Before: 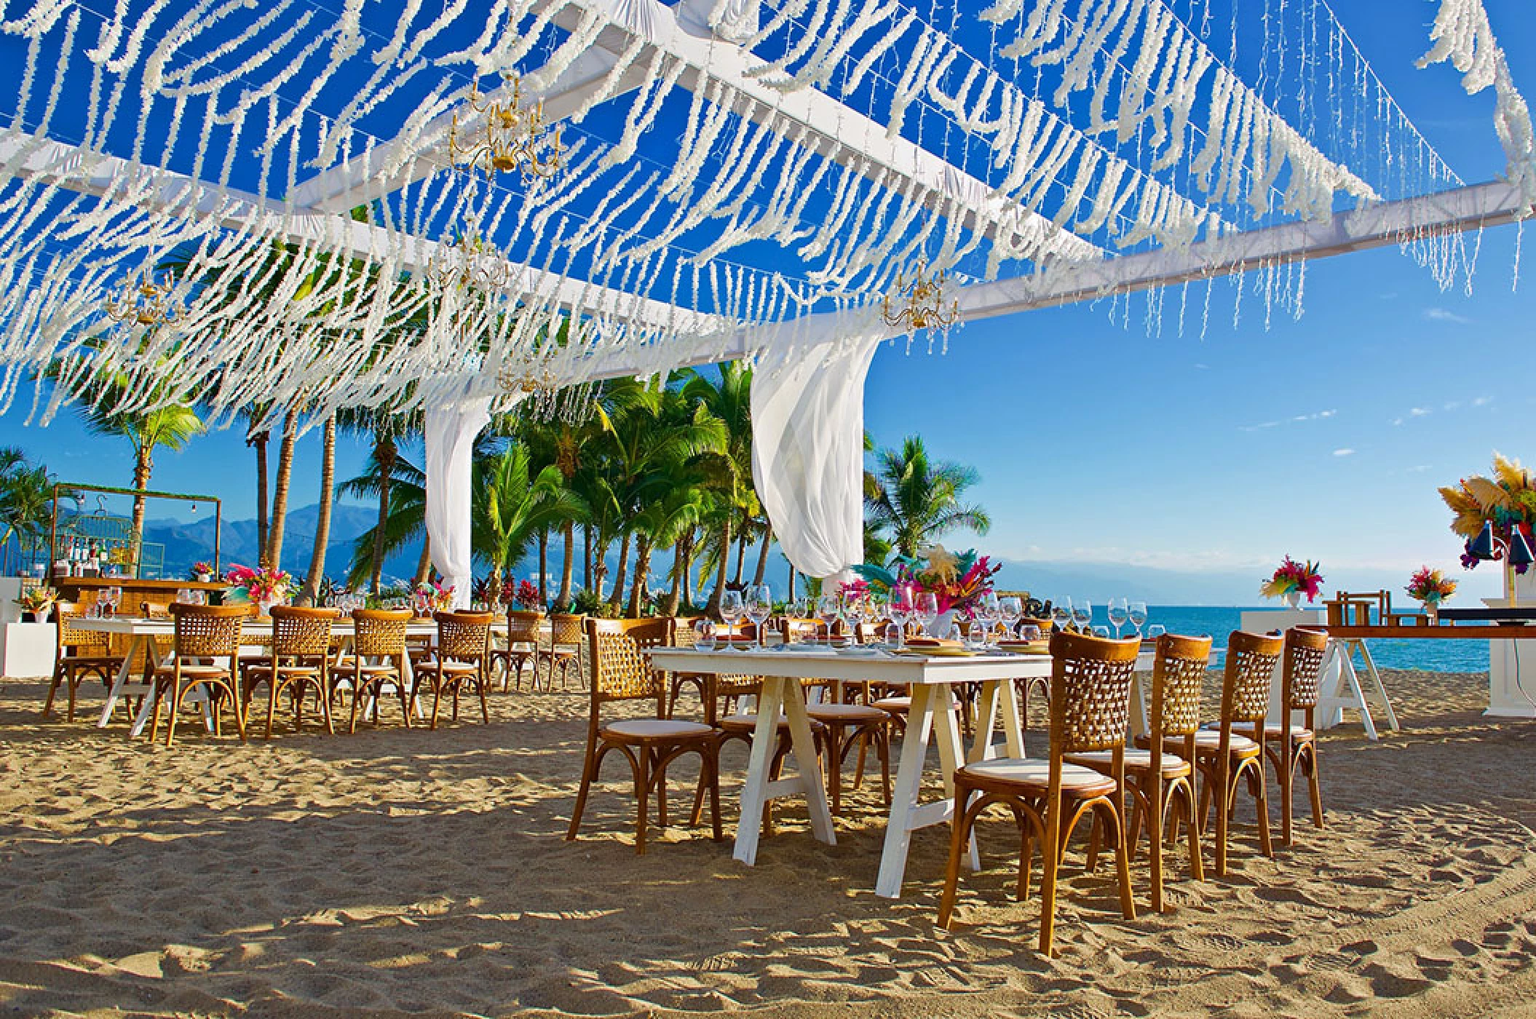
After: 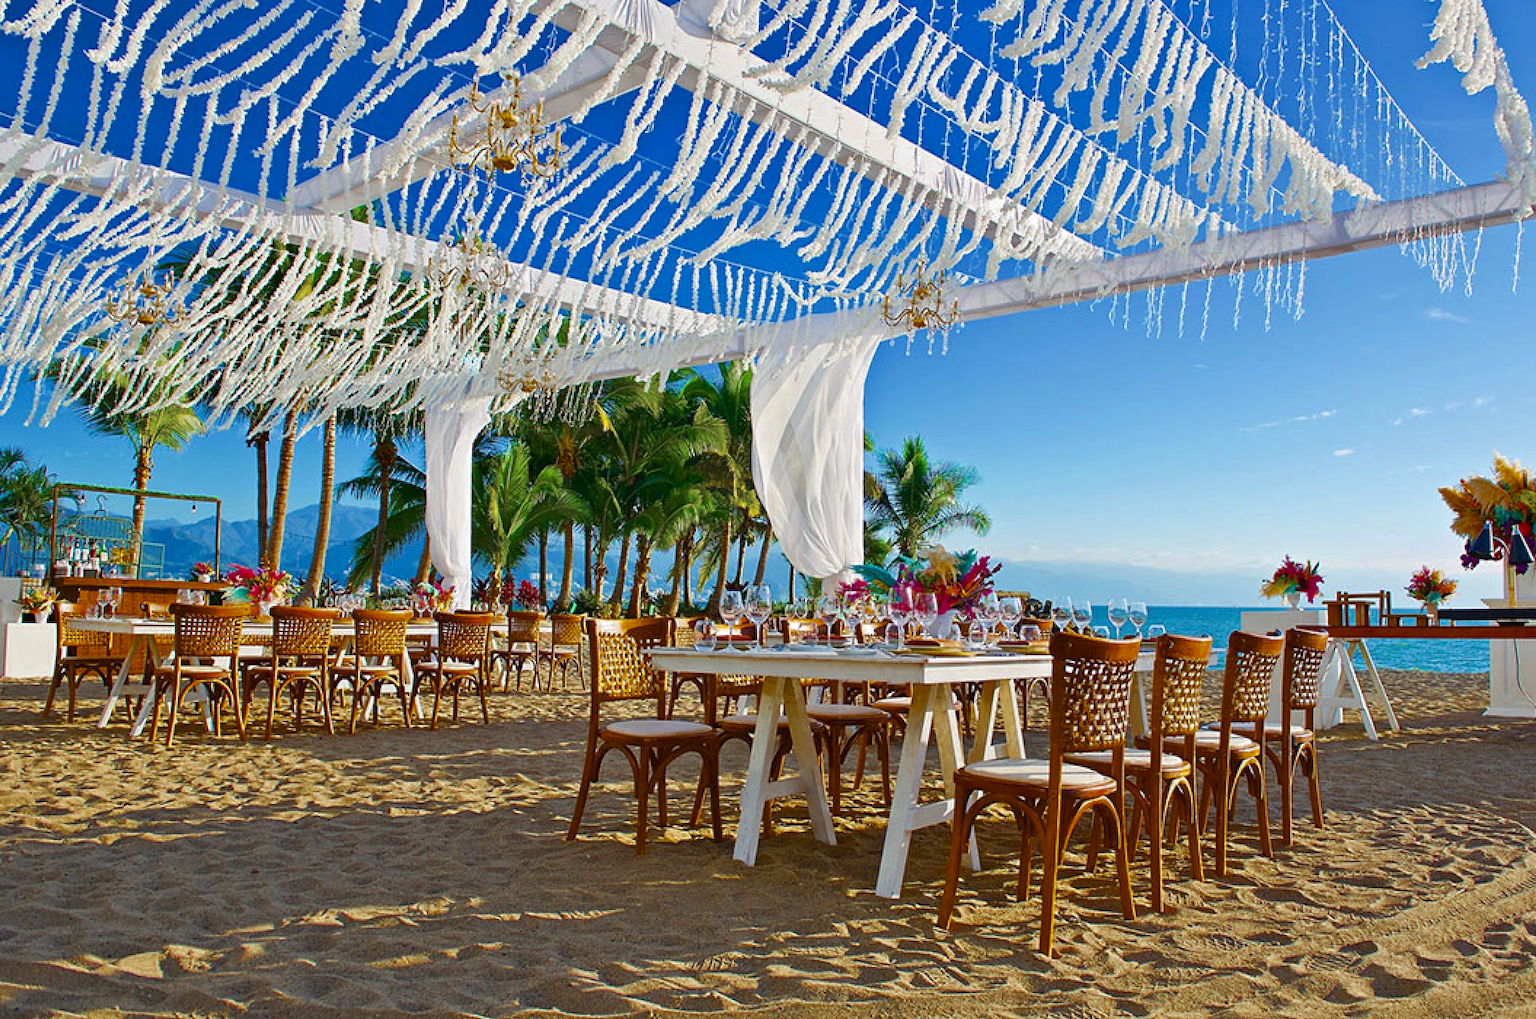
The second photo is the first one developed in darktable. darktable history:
color balance rgb: perceptual saturation grading › global saturation 0.69%
color zones: curves: ch0 [(0.11, 0.396) (0.195, 0.36) (0.25, 0.5) (0.303, 0.412) (0.357, 0.544) (0.75, 0.5) (0.967, 0.328)]; ch1 [(0, 0.468) (0.112, 0.512) (0.202, 0.6) (0.25, 0.5) (0.307, 0.352) (0.357, 0.544) (0.75, 0.5) (0.963, 0.524)]
